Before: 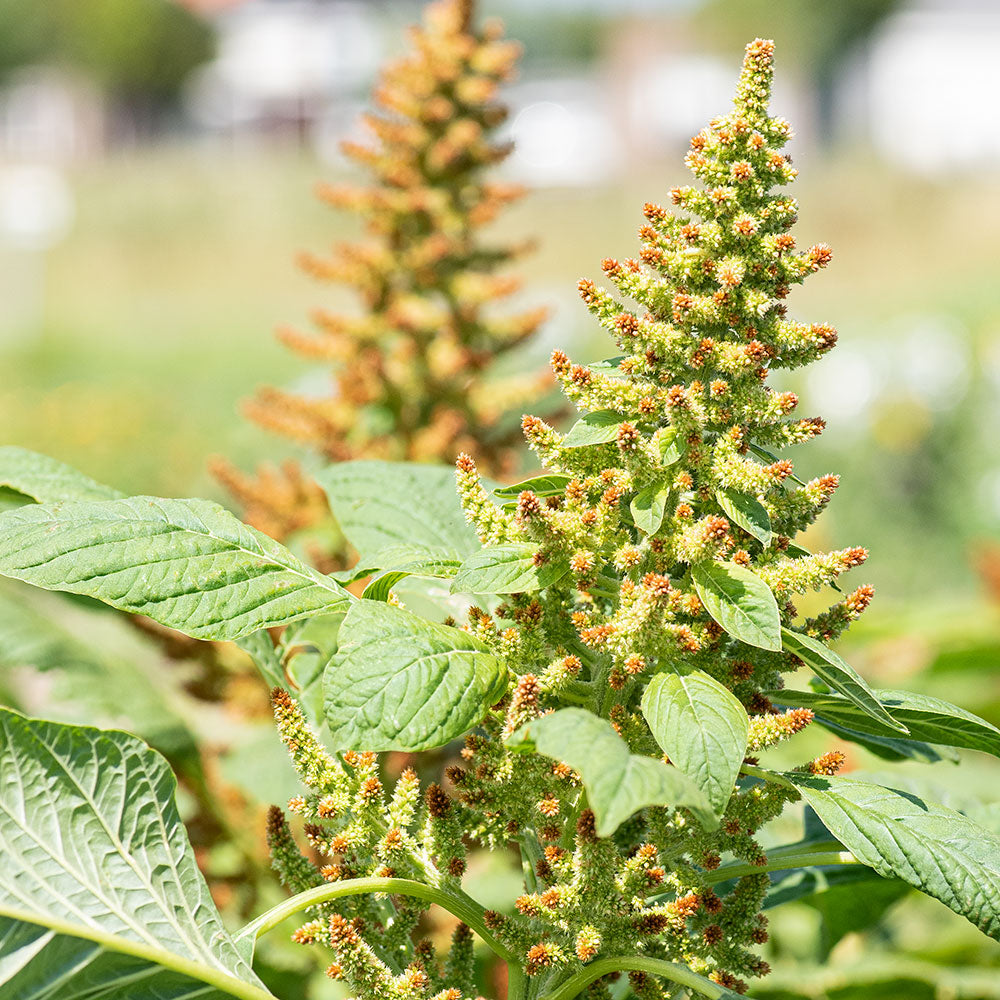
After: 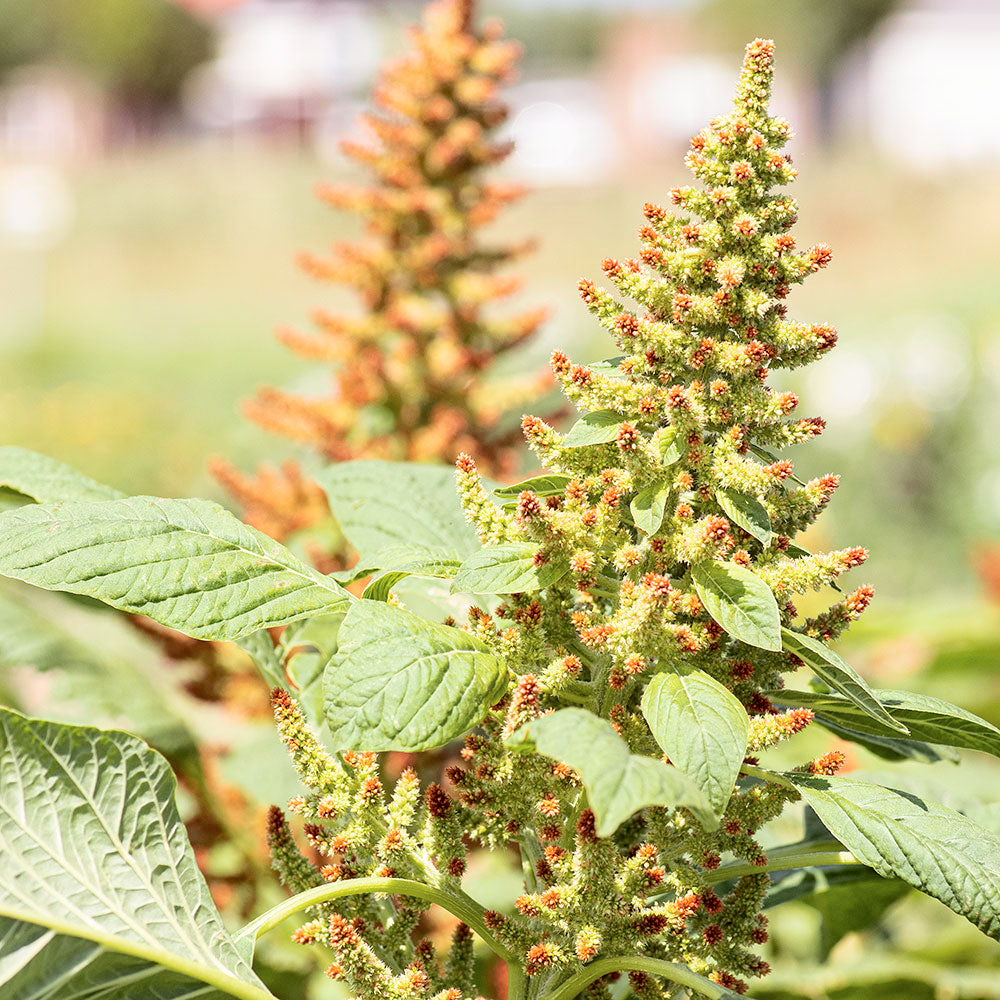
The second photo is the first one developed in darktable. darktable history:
tone curve: curves: ch0 [(0.003, 0) (0.066, 0.023) (0.149, 0.094) (0.264, 0.238) (0.395, 0.401) (0.517, 0.553) (0.716, 0.743) (0.813, 0.846) (1, 1)]; ch1 [(0, 0) (0.164, 0.115) (0.337, 0.332) (0.39, 0.398) (0.464, 0.461) (0.501, 0.5) (0.521, 0.529) (0.571, 0.588) (0.652, 0.681) (0.733, 0.749) (0.811, 0.796) (1, 1)]; ch2 [(0, 0) (0.337, 0.382) (0.464, 0.476) (0.501, 0.502) (0.527, 0.54) (0.556, 0.567) (0.6, 0.59) (0.687, 0.675) (1, 1)], color space Lab, independent channels, preserve colors none
rgb levels: mode RGB, independent channels, levels [[0, 0.474, 1], [0, 0.5, 1], [0, 0.5, 1]]
